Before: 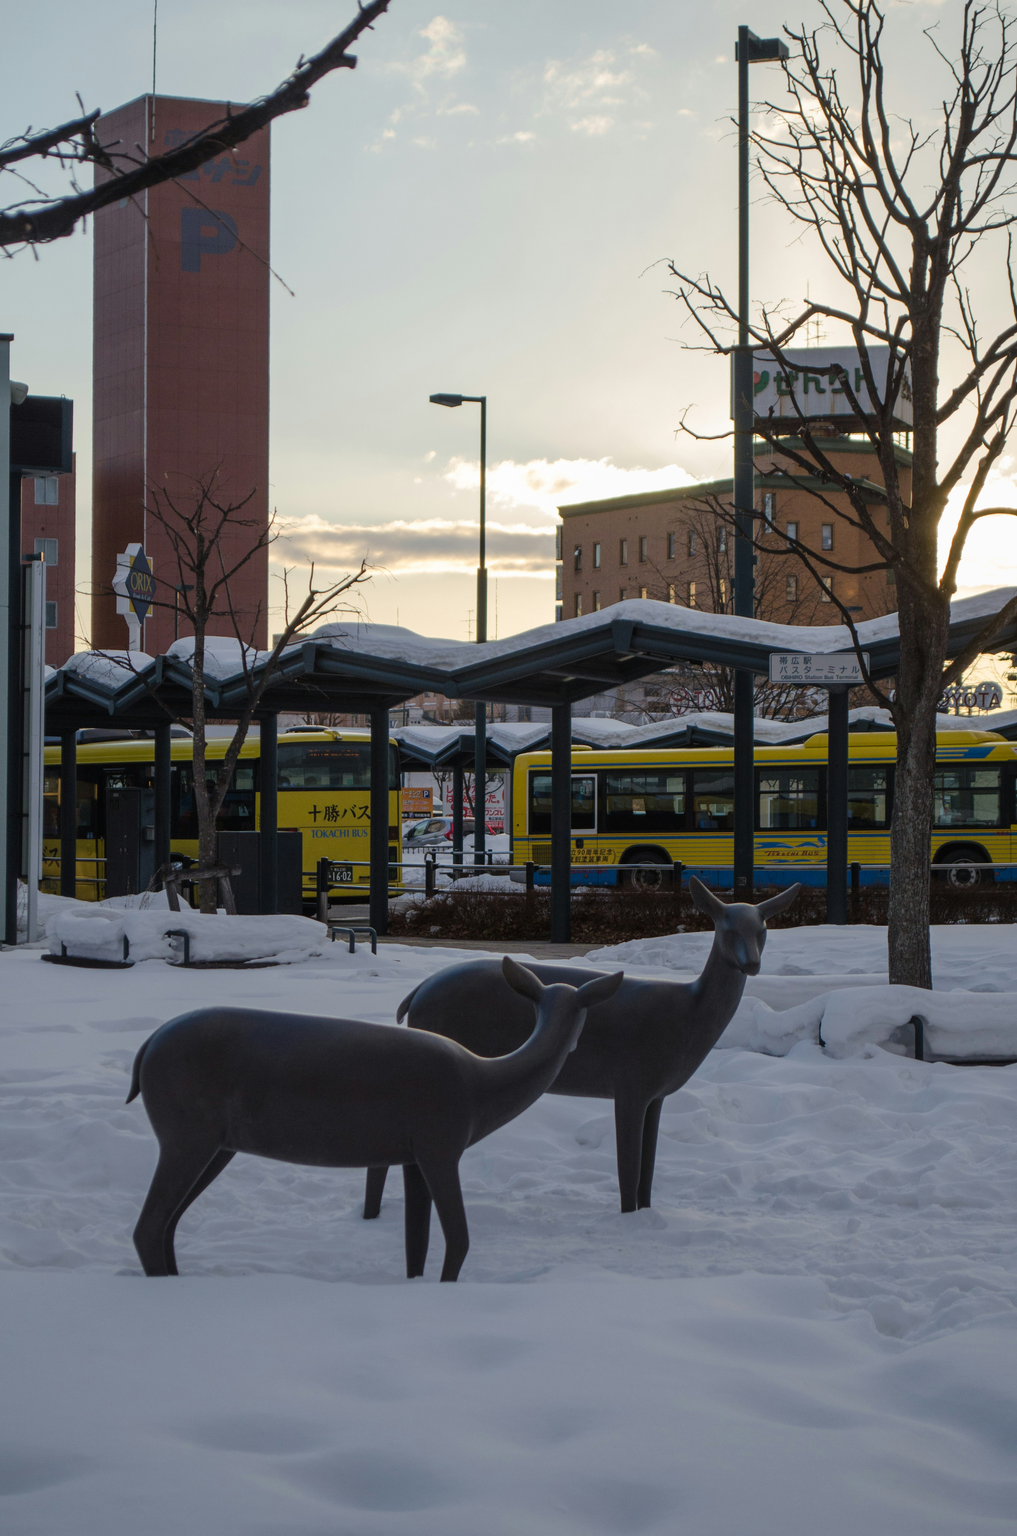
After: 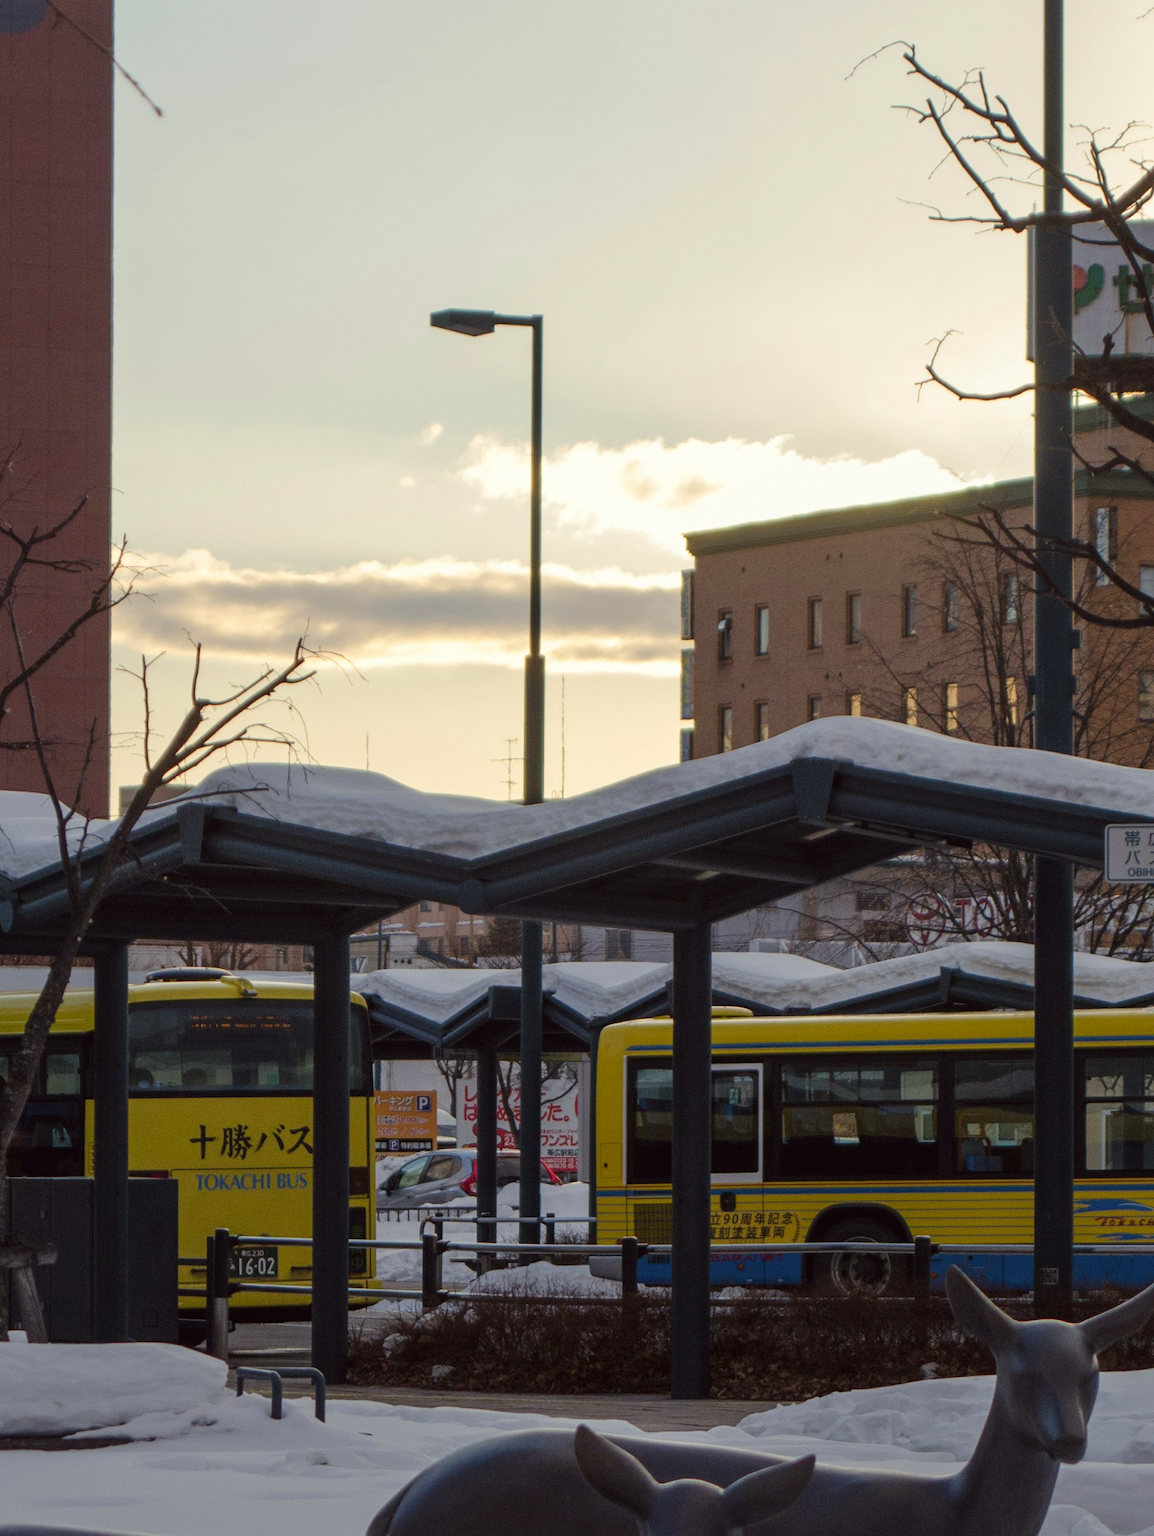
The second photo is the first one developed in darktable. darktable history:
crop: left 20.932%, top 15.471%, right 21.848%, bottom 34.081%
color correction: highlights a* -0.95, highlights b* 4.5, shadows a* 3.55
